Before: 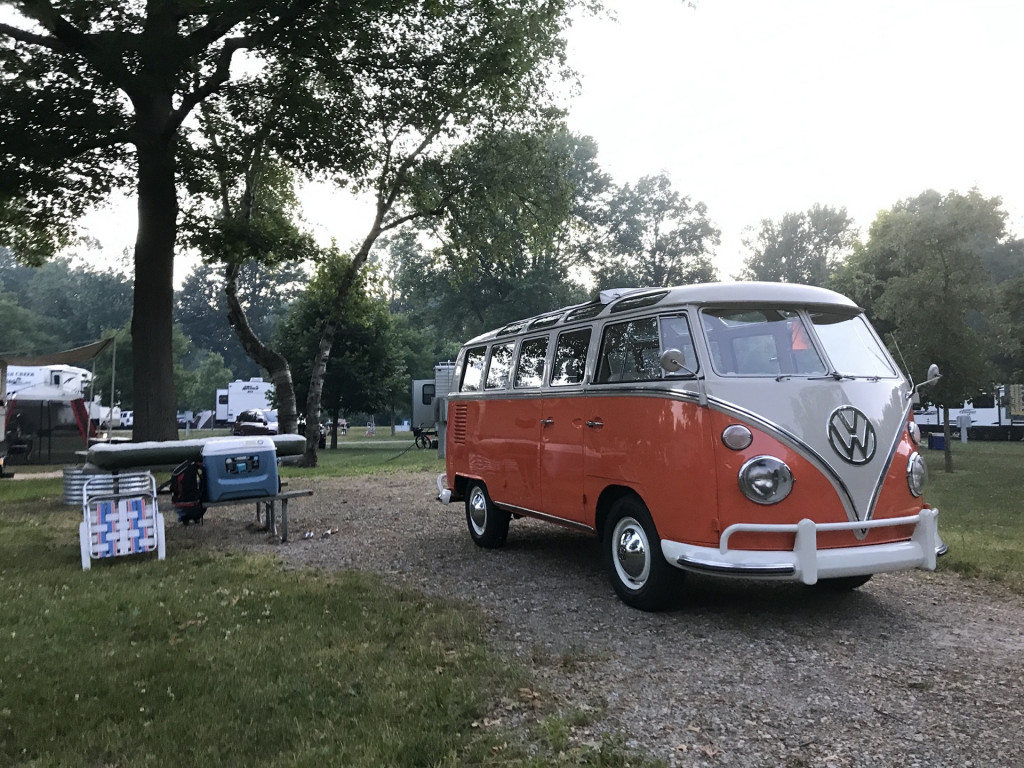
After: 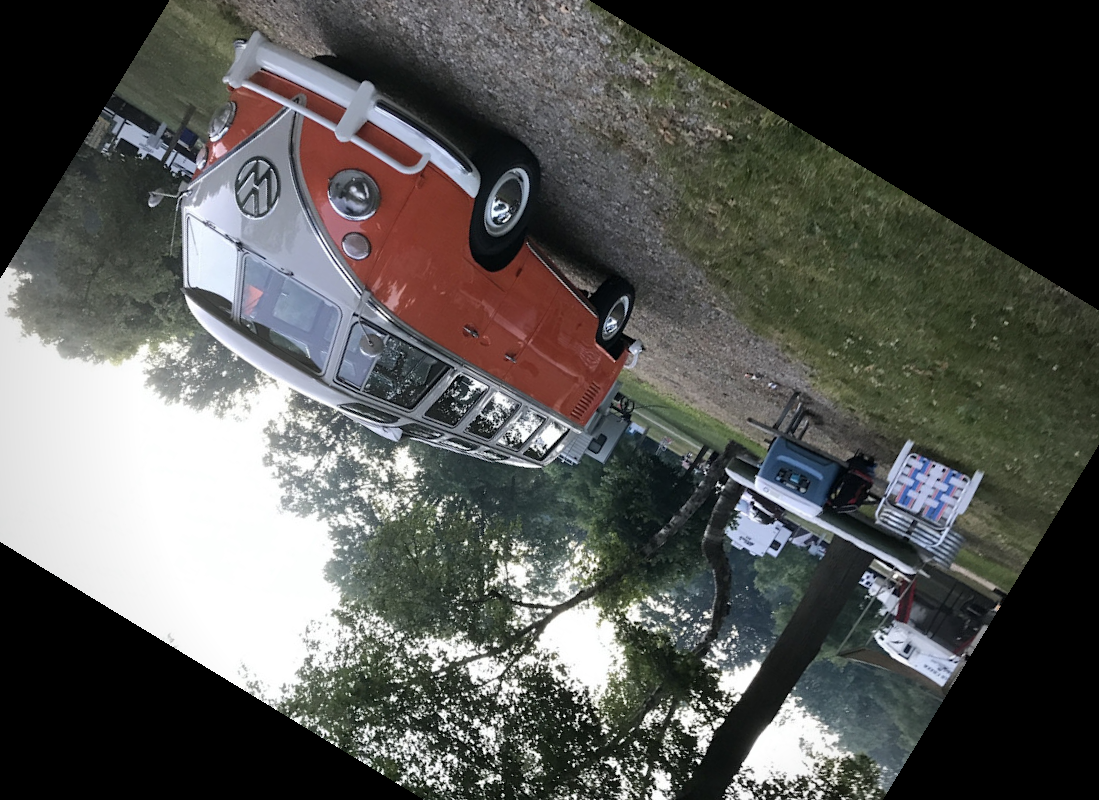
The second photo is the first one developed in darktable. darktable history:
vignetting: fall-off start 74.49%, fall-off radius 65.9%, brightness -0.628, saturation -0.68
crop and rotate: angle 148.68°, left 9.111%, top 15.603%, right 4.588%, bottom 17.041%
